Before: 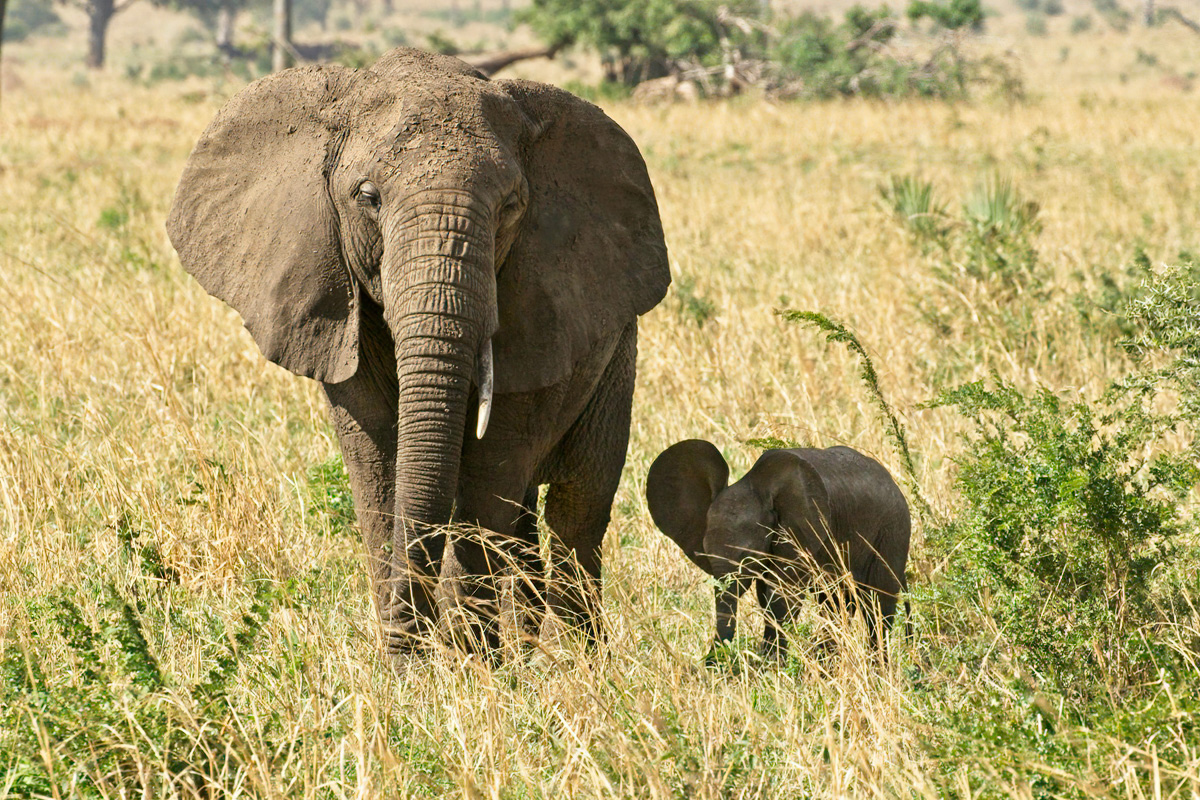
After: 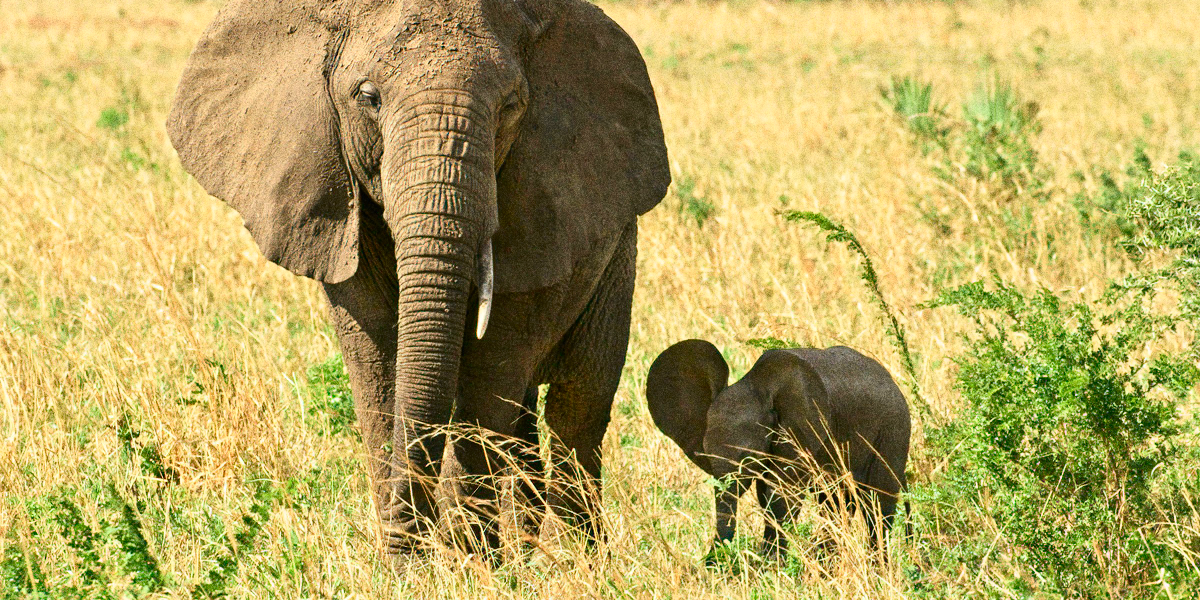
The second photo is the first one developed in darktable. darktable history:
tone curve: curves: ch0 [(0, 0) (0.051, 0.047) (0.102, 0.099) (0.232, 0.249) (0.462, 0.501) (0.698, 0.761) (0.908, 0.946) (1, 1)]; ch1 [(0, 0) (0.339, 0.298) (0.402, 0.363) (0.453, 0.413) (0.485, 0.469) (0.494, 0.493) (0.504, 0.501) (0.525, 0.533) (0.563, 0.591) (0.597, 0.631) (1, 1)]; ch2 [(0, 0) (0.48, 0.48) (0.504, 0.5) (0.539, 0.554) (0.59, 0.628) (0.642, 0.682) (0.824, 0.815) (1, 1)], color space Lab, independent channels, preserve colors none
grain: strength 49.07%
crop and rotate: top 12.5%, bottom 12.5%
